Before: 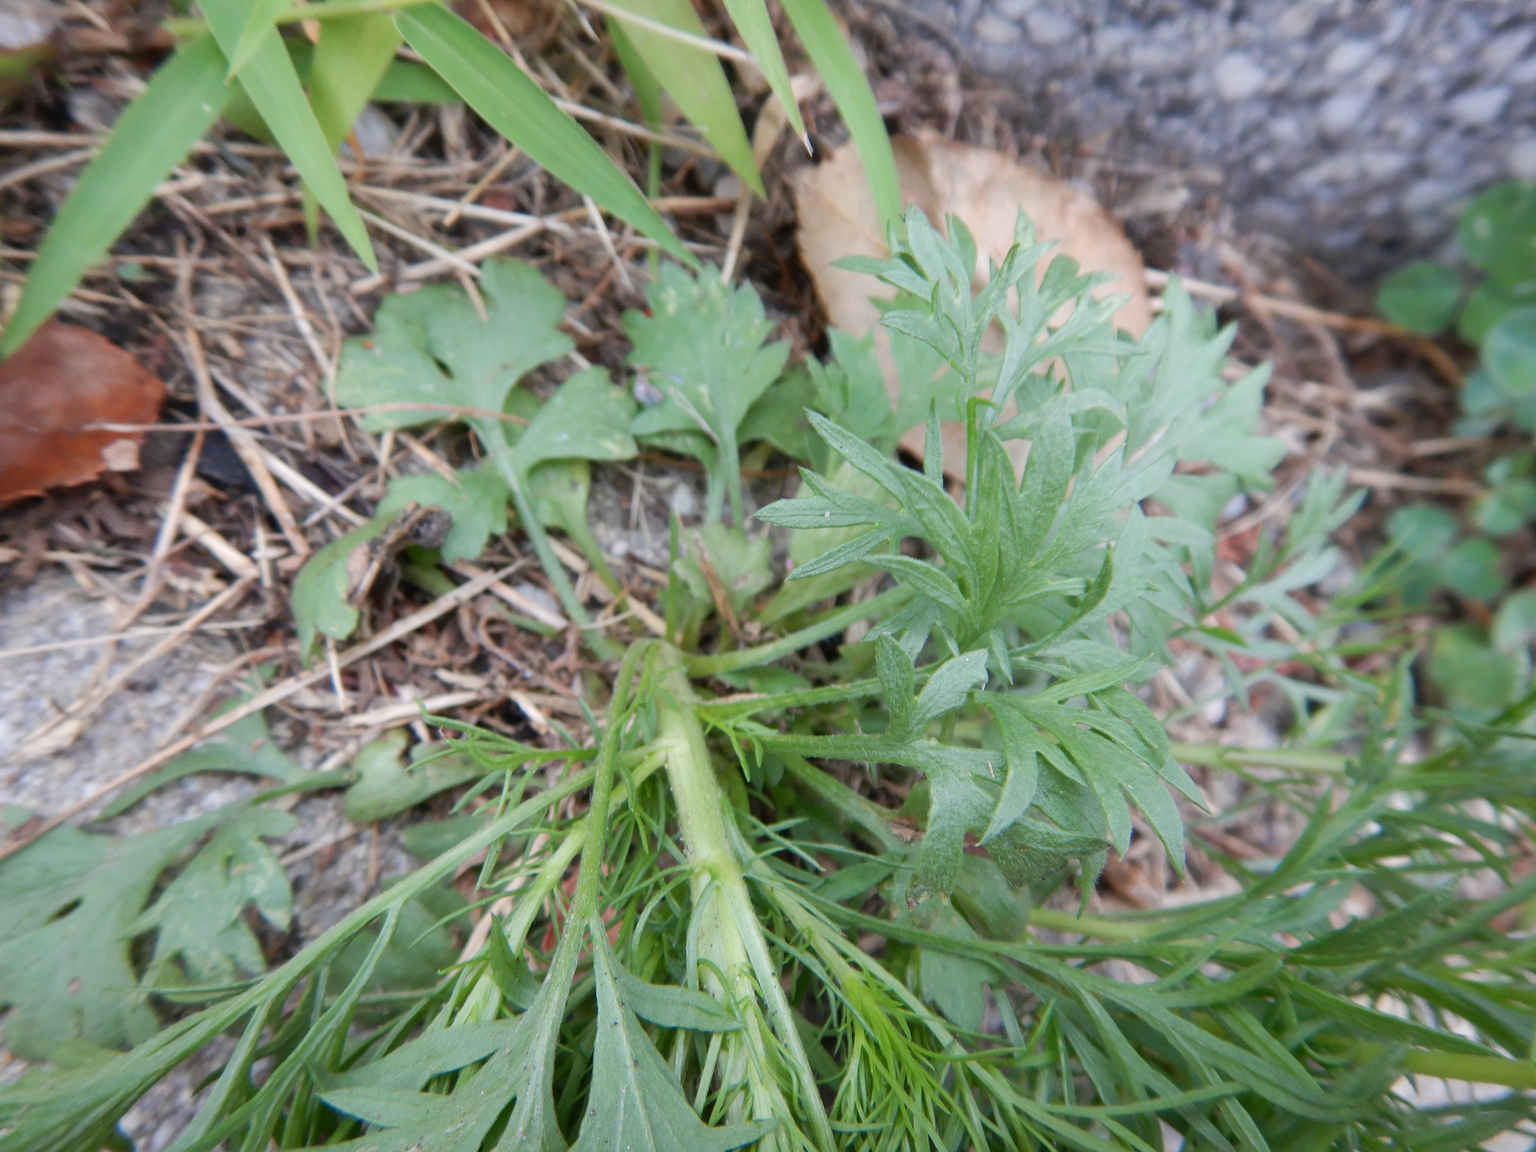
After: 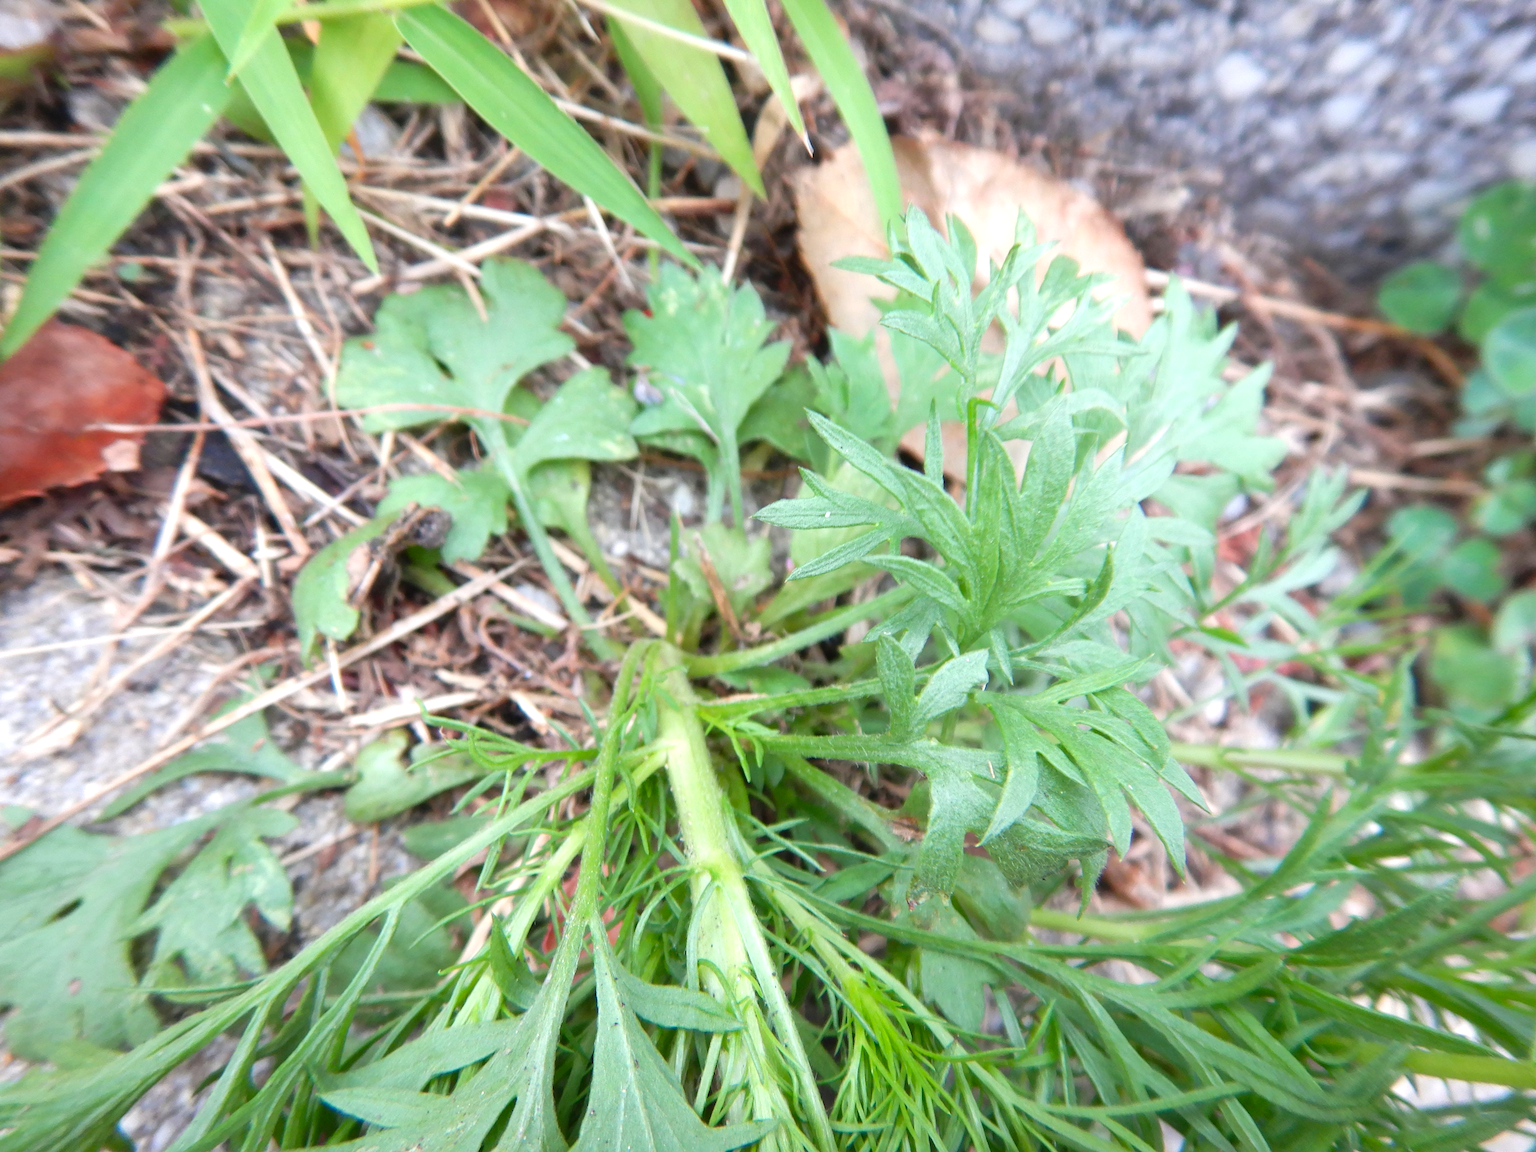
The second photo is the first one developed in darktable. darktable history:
color calibration: output R [0.946, 0.065, -0.013, 0], output G [-0.246, 1.264, -0.017, 0], output B [0.046, -0.098, 1.05, 0], illuminant custom, x 0.344, y 0.359, temperature 5045.54 K
exposure: black level correction 0, exposure 0.7 EV, compensate exposure bias true, compensate highlight preservation false
